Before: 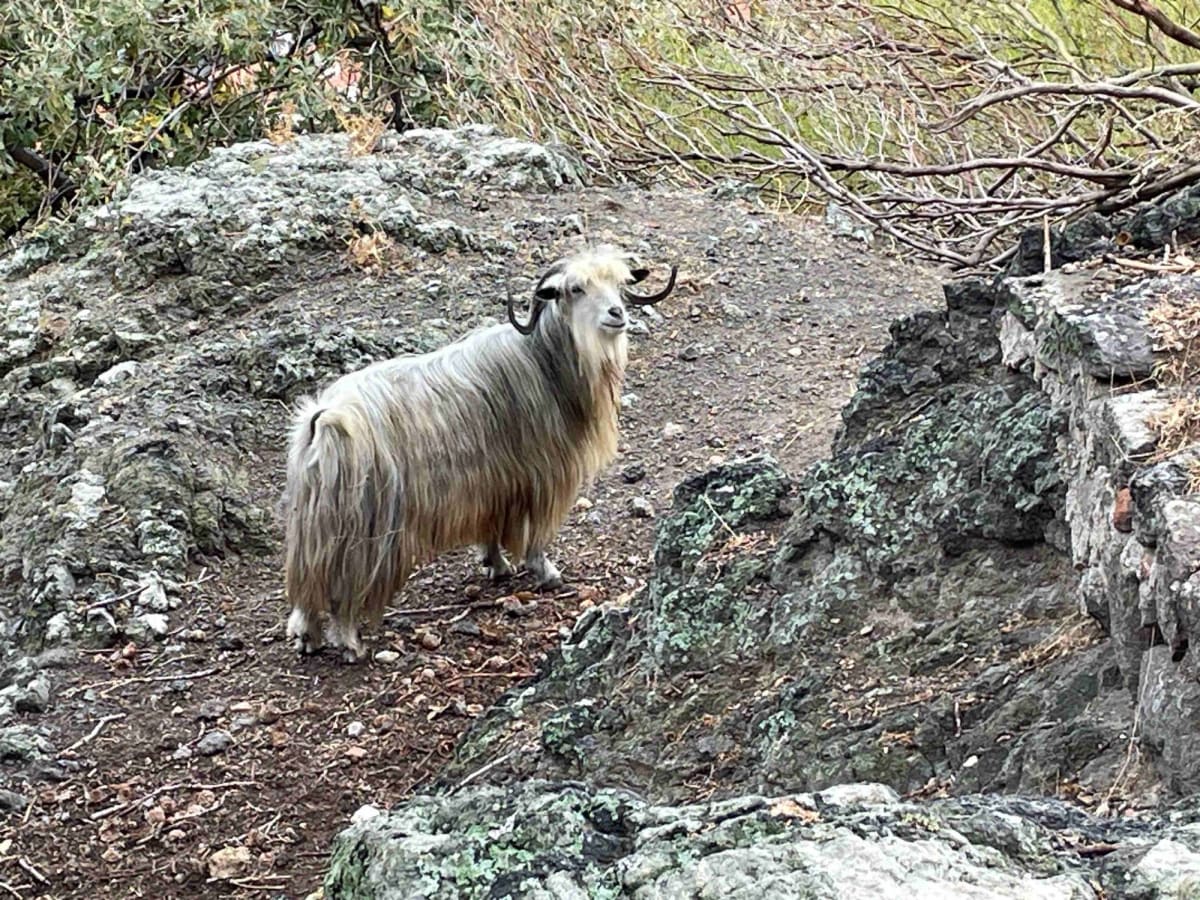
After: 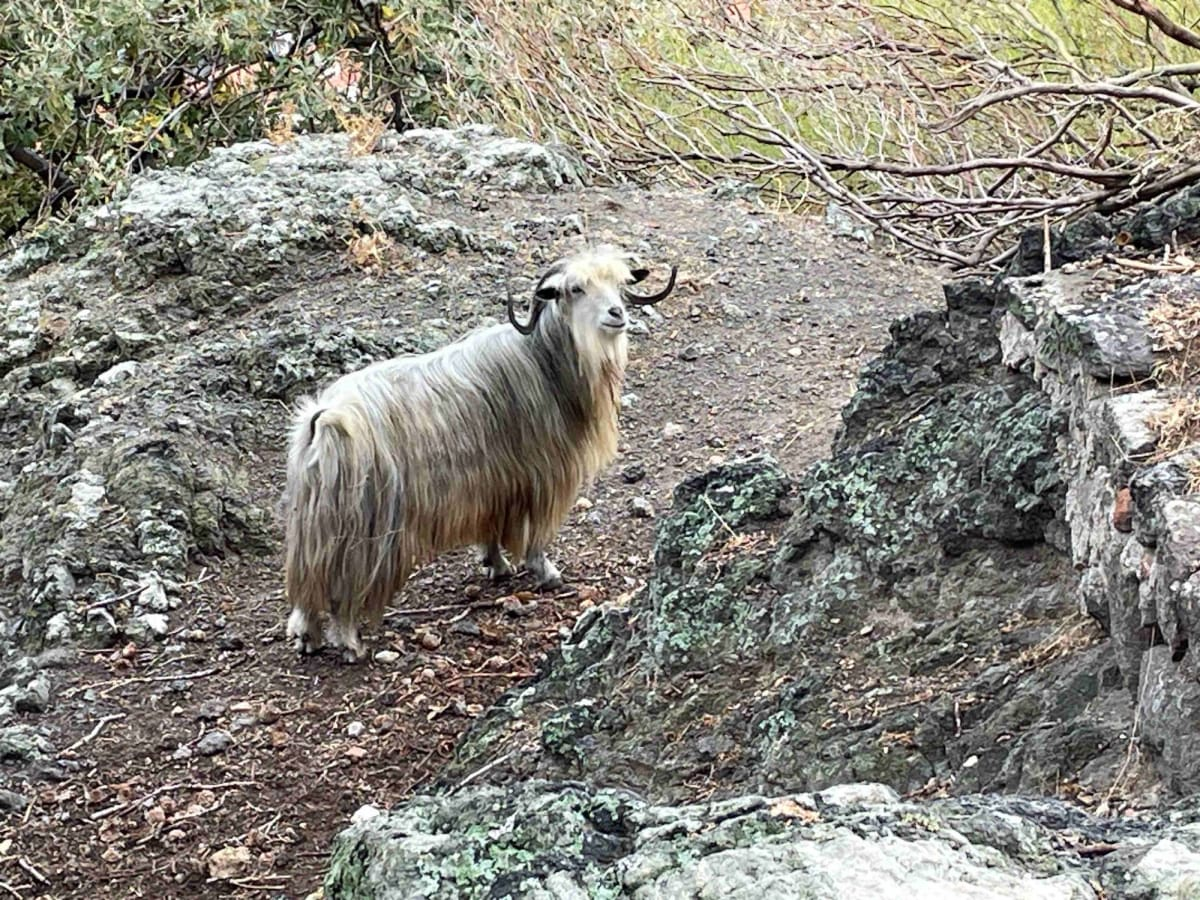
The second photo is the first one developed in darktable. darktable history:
shadows and highlights: highlights 68.79, soften with gaussian
